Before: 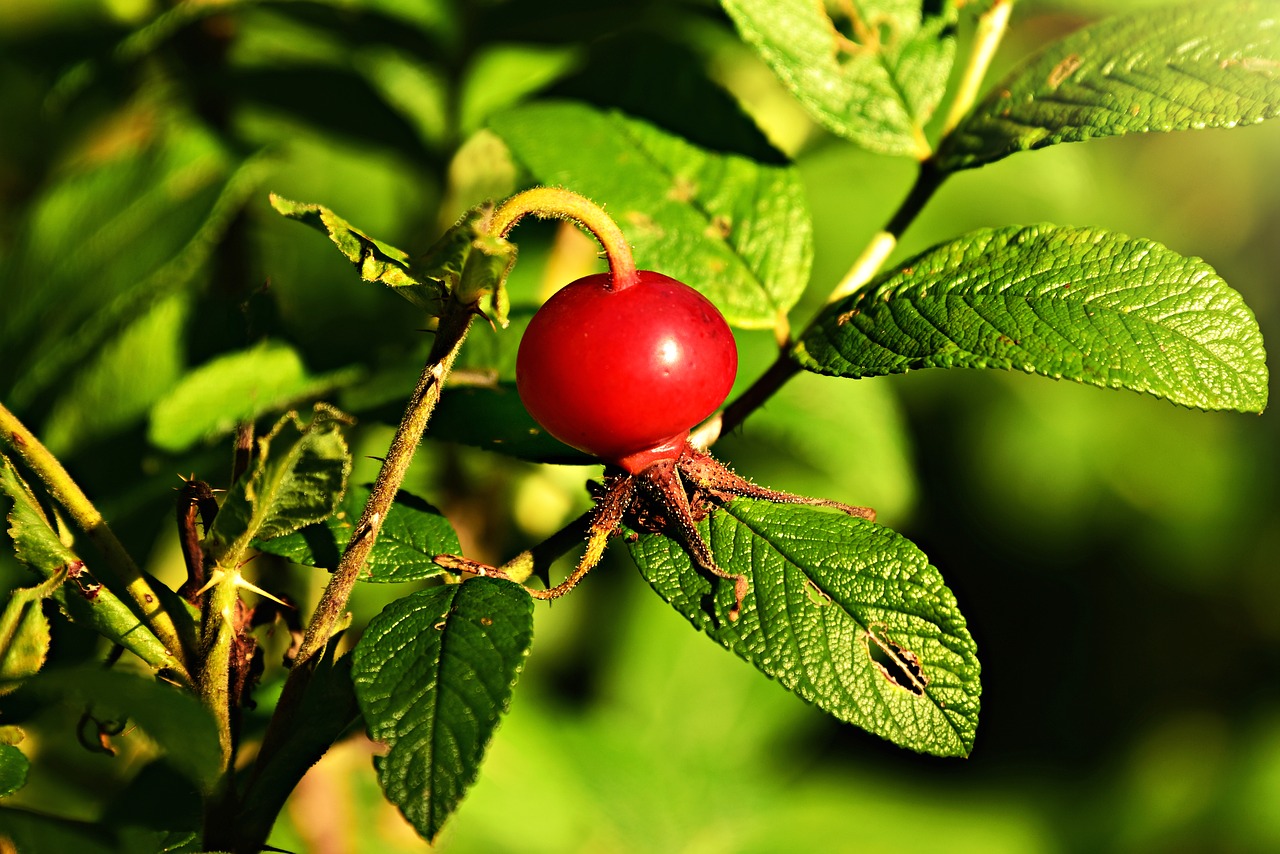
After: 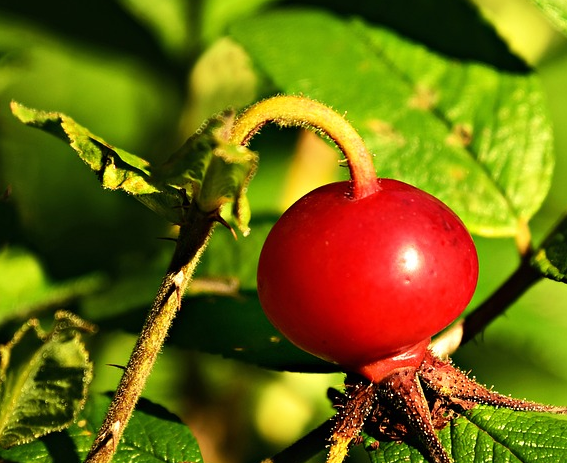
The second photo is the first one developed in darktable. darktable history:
crop: left 20.273%, top 10.874%, right 35.426%, bottom 34.88%
